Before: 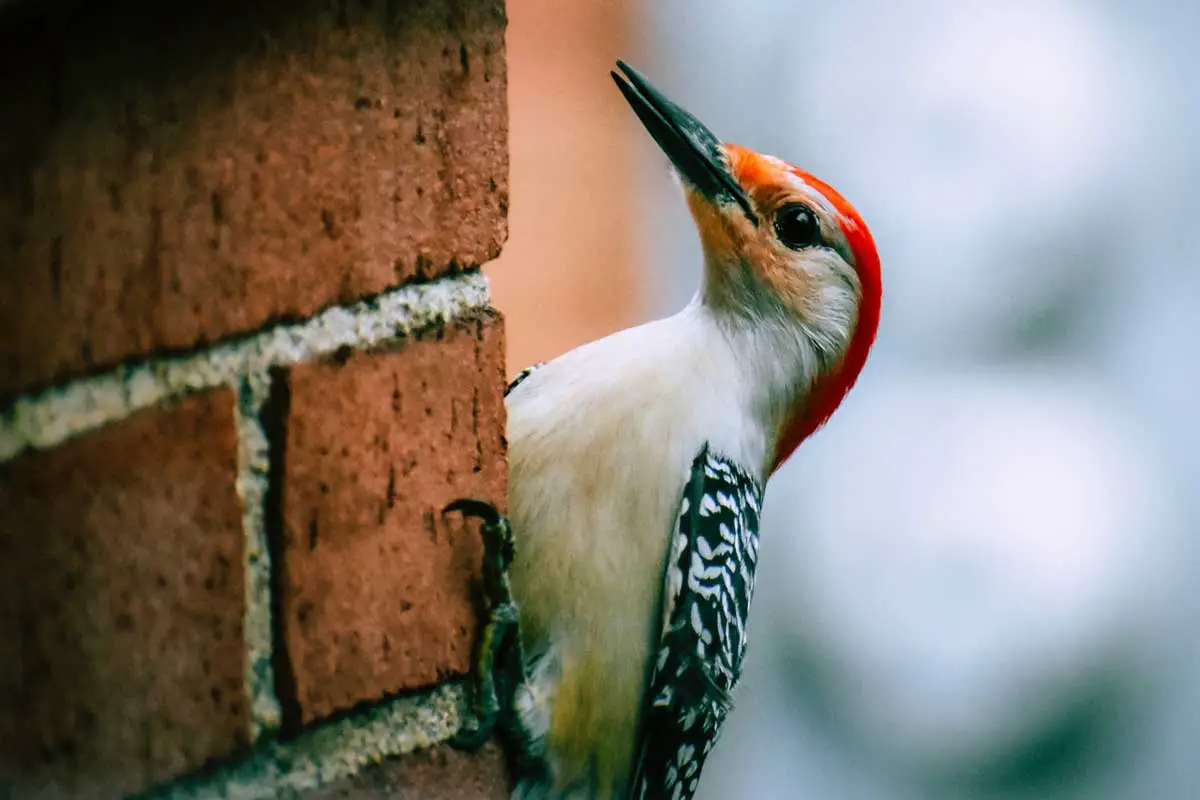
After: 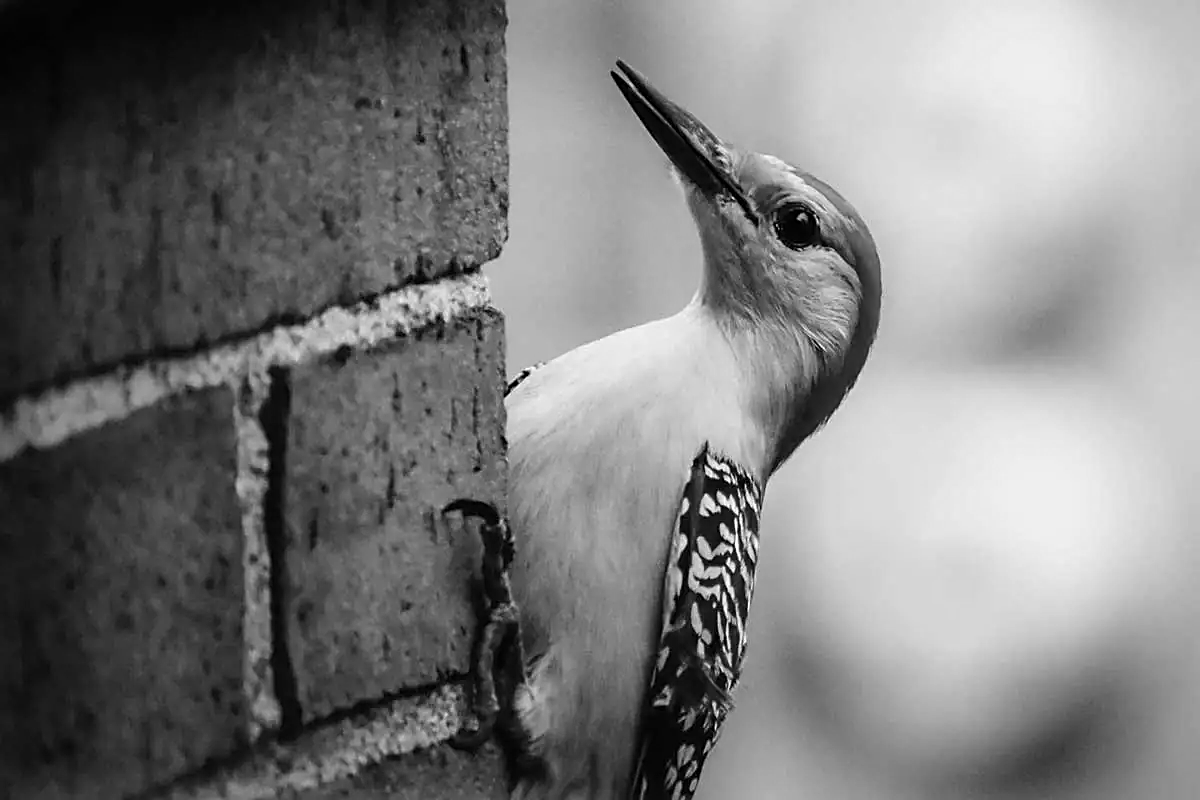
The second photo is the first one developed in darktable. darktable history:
sharpen: on, module defaults
monochrome: on, module defaults
color correction: highlights a* -8, highlights b* 3.1
